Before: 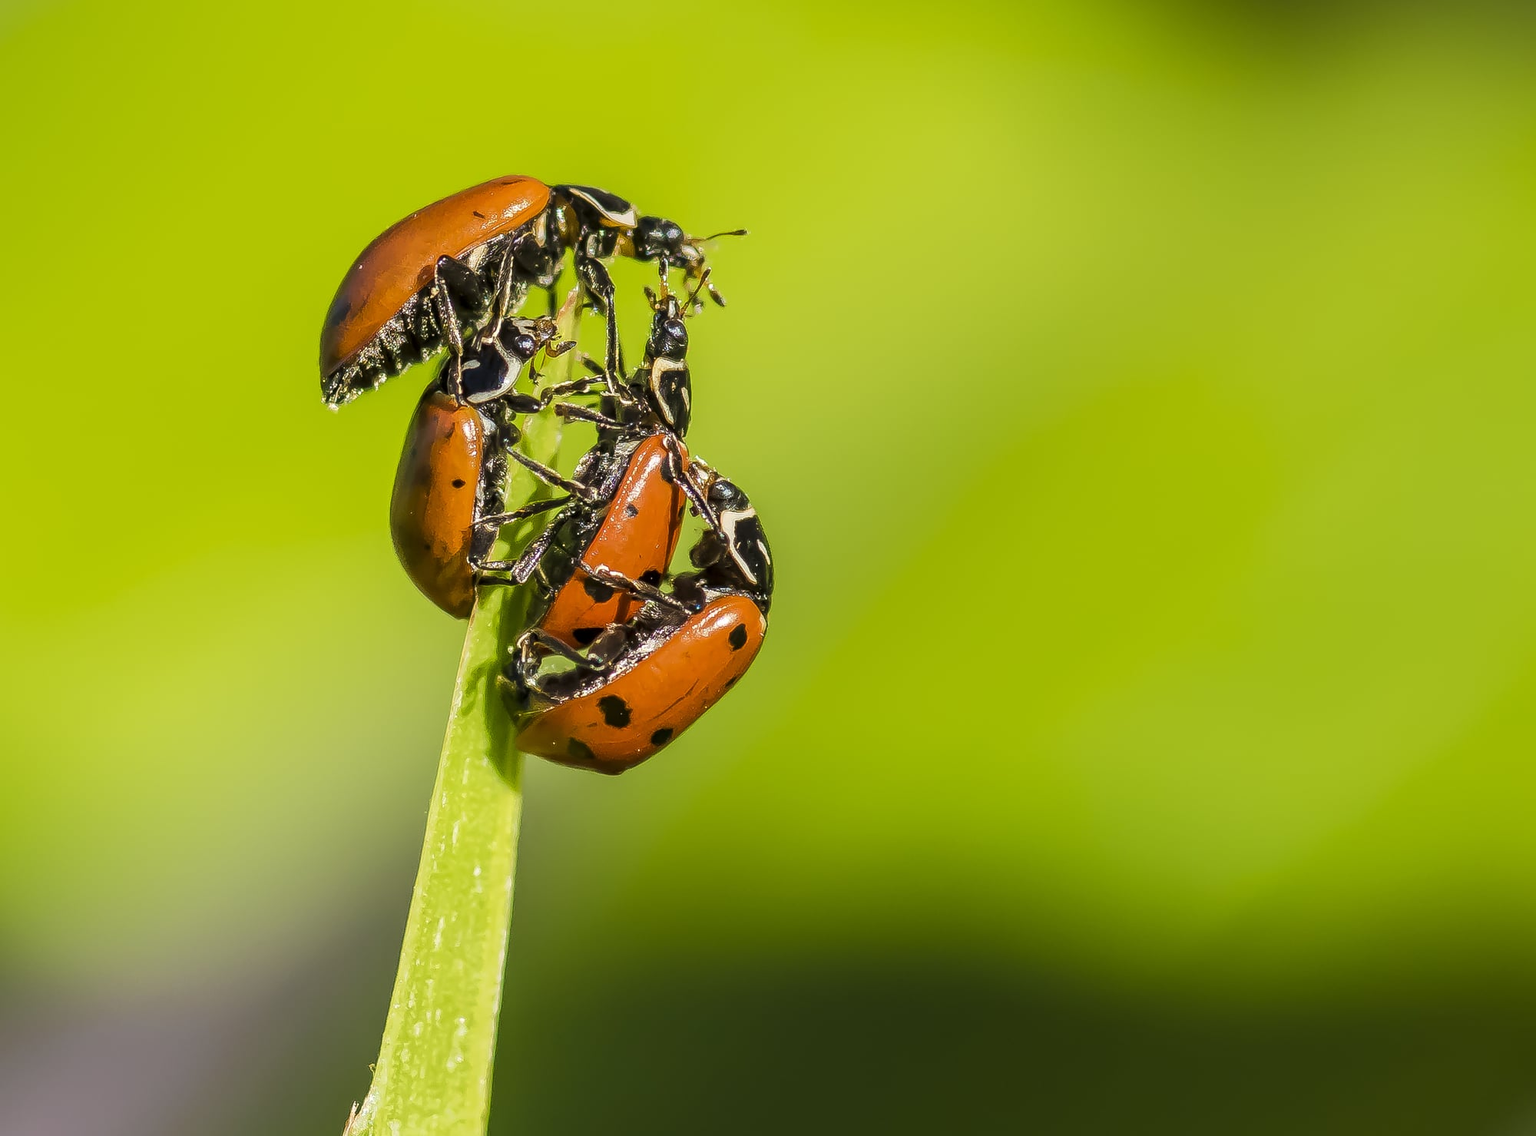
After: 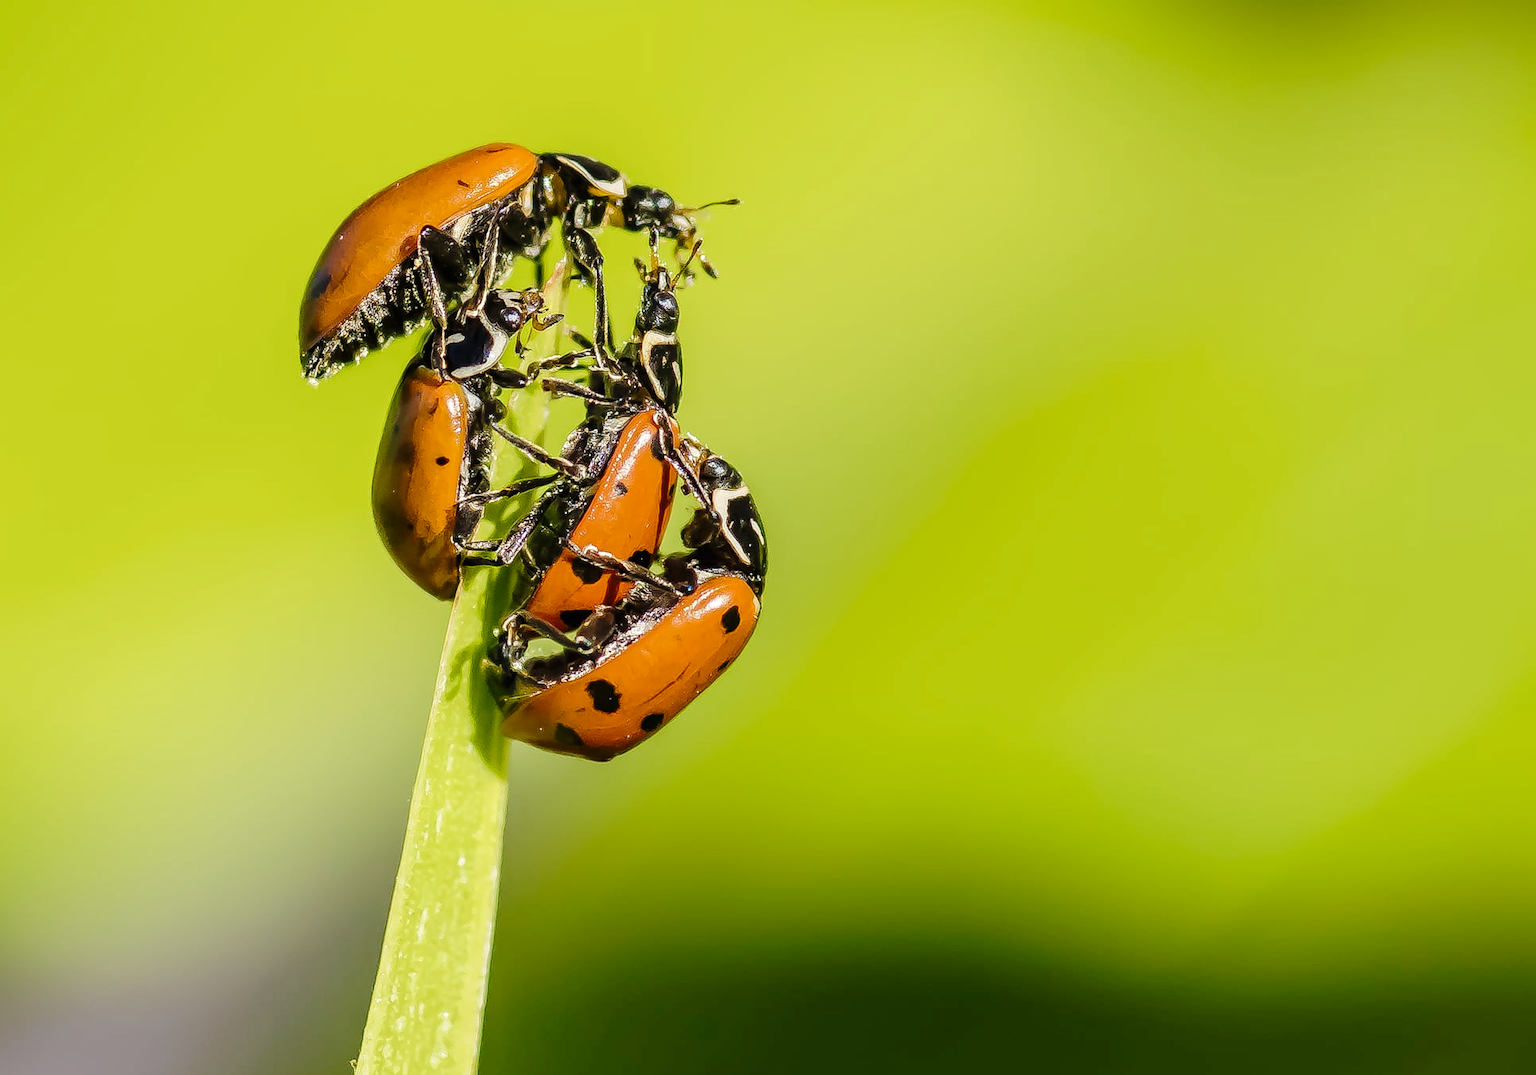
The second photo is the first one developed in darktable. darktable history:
tone curve: curves: ch0 [(0, 0) (0.003, 0.01) (0.011, 0.01) (0.025, 0.011) (0.044, 0.019) (0.069, 0.032) (0.1, 0.054) (0.136, 0.088) (0.177, 0.138) (0.224, 0.214) (0.277, 0.297) (0.335, 0.391) (0.399, 0.469) (0.468, 0.551) (0.543, 0.622) (0.623, 0.699) (0.709, 0.775) (0.801, 0.85) (0.898, 0.929) (1, 1)], preserve colors none
crop: left 1.964%, top 3.251%, right 1.122%, bottom 4.933%
